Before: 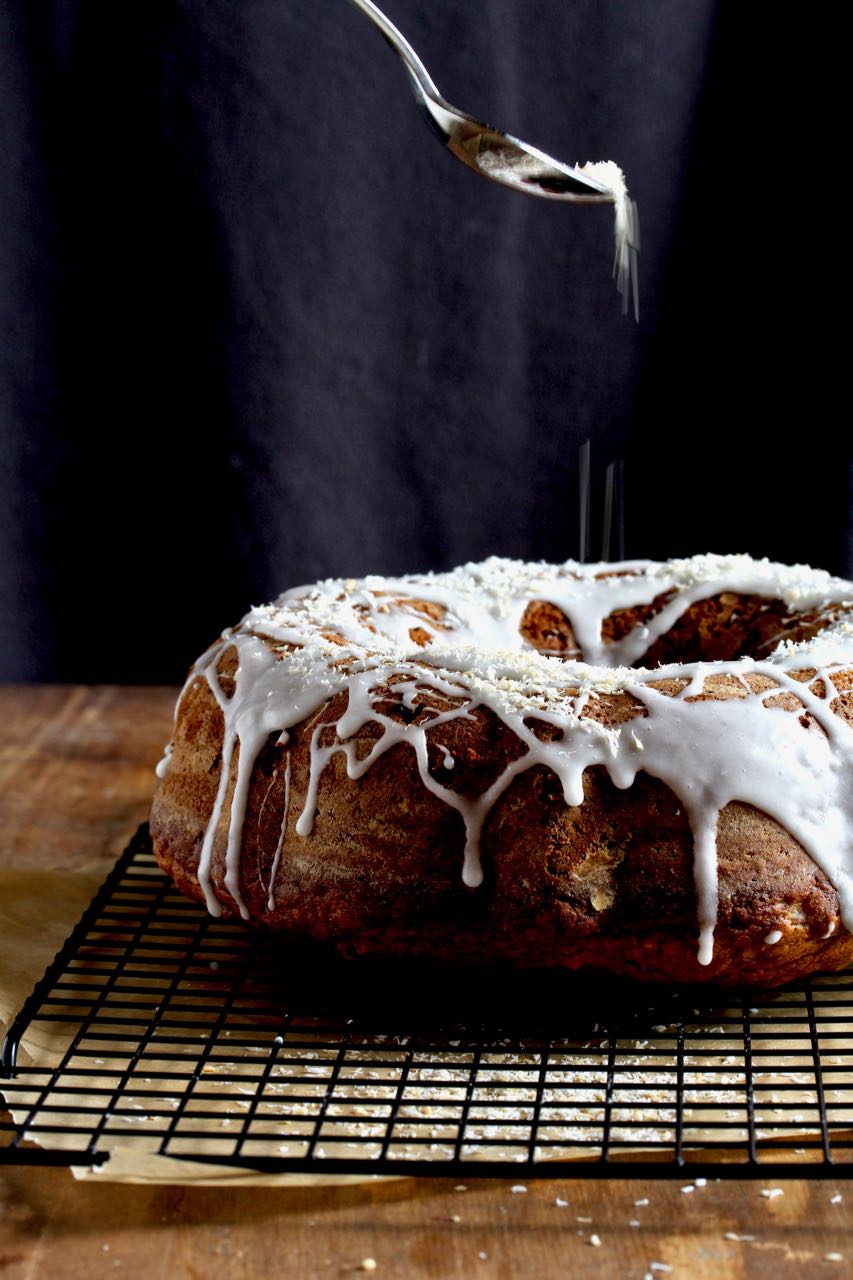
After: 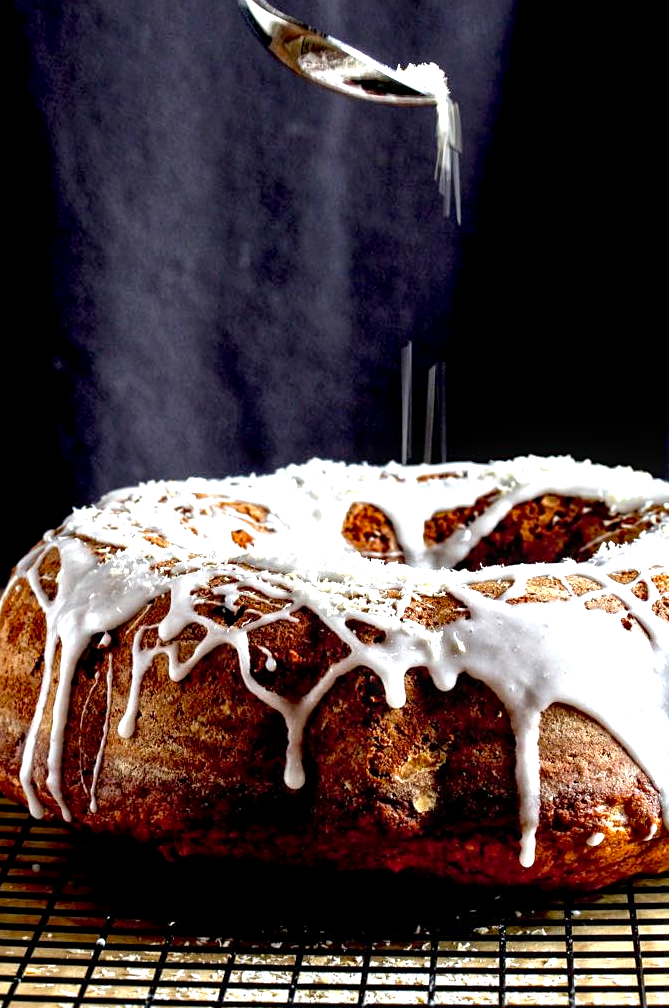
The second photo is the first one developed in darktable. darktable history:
sharpen: amount 0.216
exposure: black level correction 0, exposure 1.098 EV, compensate highlight preservation false
crop and rotate: left 21.101%, top 7.713%, right 0.467%, bottom 13.536%
local contrast: on, module defaults
